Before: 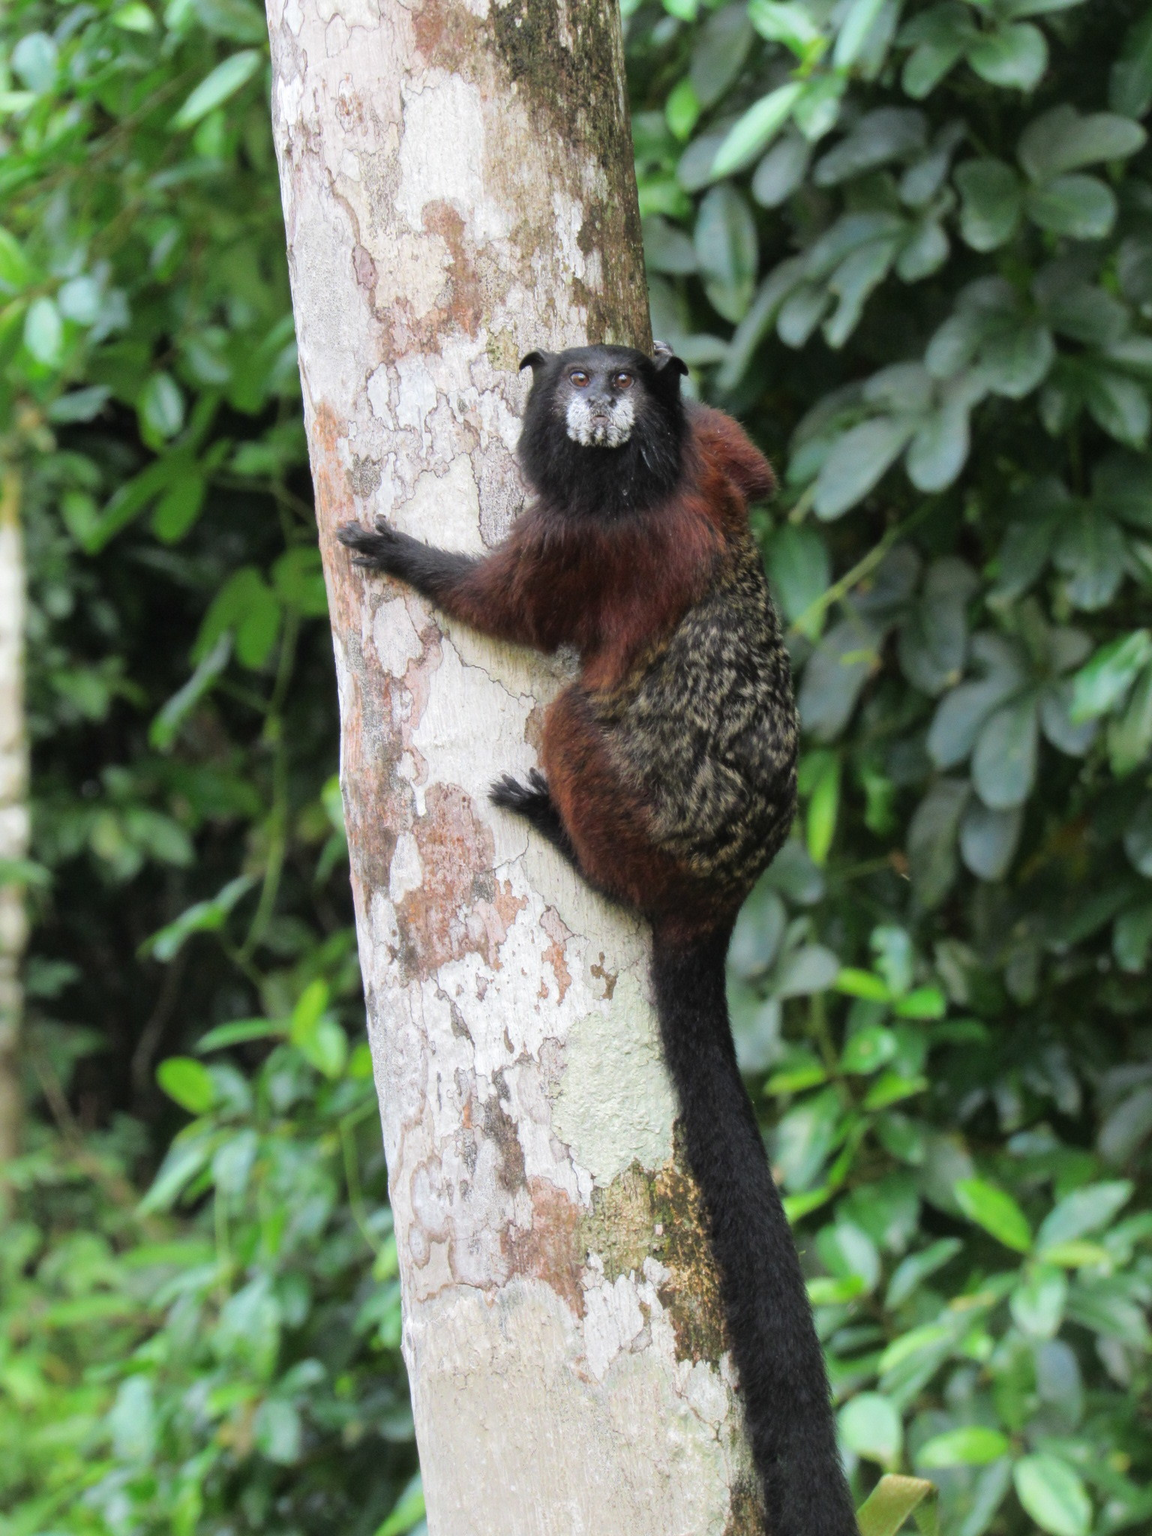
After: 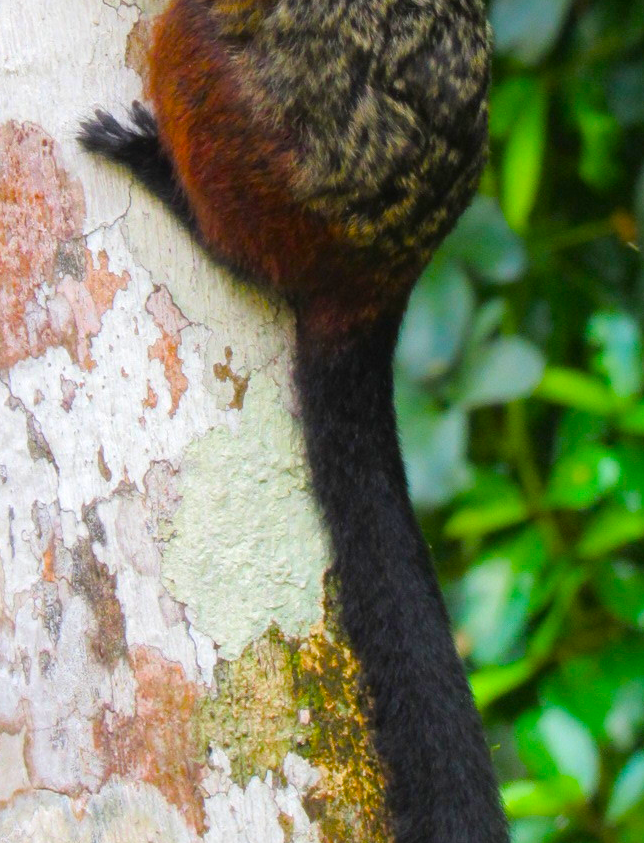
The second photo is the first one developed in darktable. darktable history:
crop: left 37.404%, top 45.099%, right 20.659%, bottom 13.704%
color balance rgb: linear chroma grading › shadows -30.364%, linear chroma grading › global chroma 35.444%, perceptual saturation grading › global saturation 39.083%, perceptual saturation grading › highlights -24.772%, perceptual saturation grading › mid-tones 35.497%, perceptual saturation grading › shadows 35.177%, global vibrance 20%
